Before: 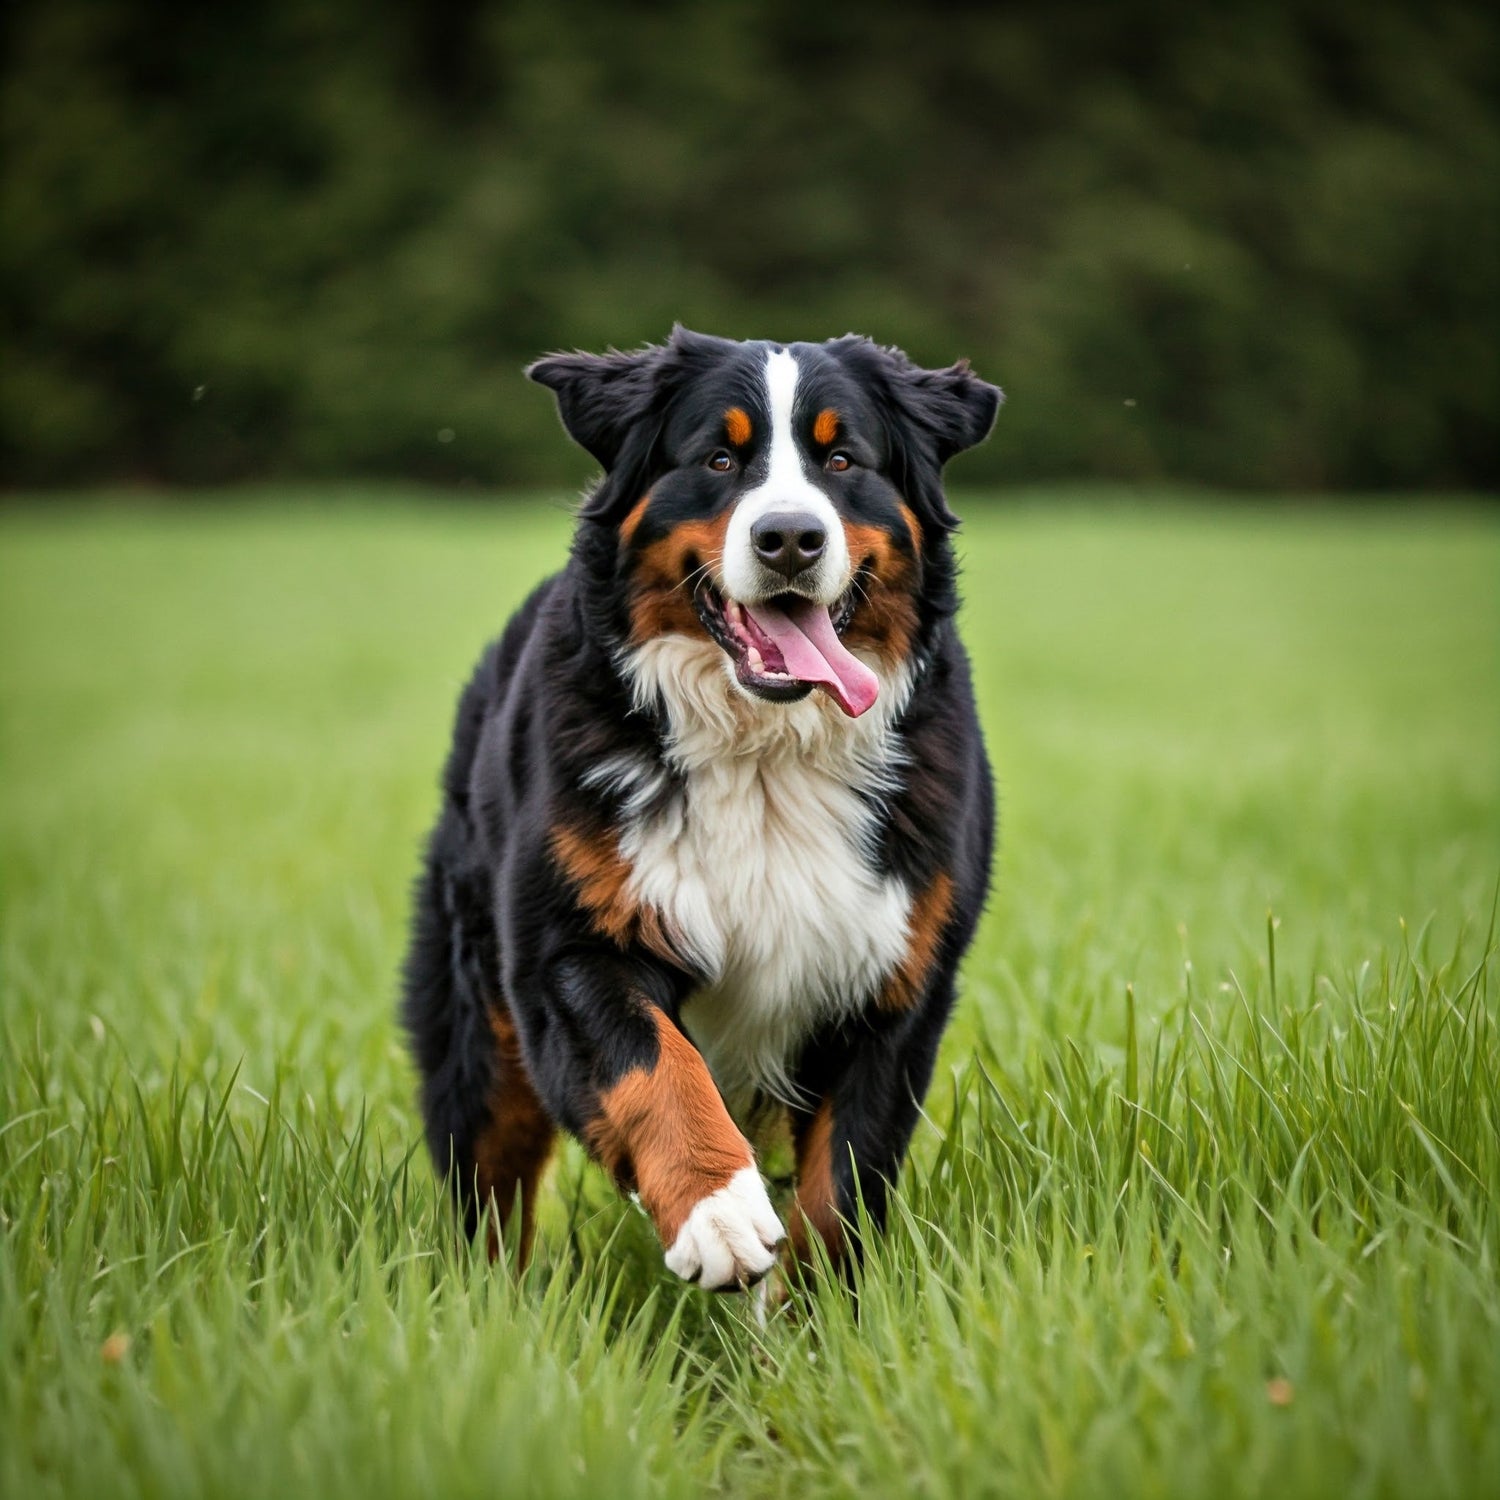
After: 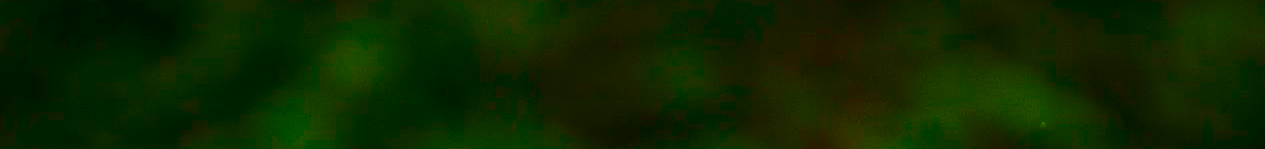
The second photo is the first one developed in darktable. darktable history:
contrast brightness saturation: brightness -0.52
exposure: black level correction 0, exposure 1.35 EV, compensate exposure bias true, compensate highlight preservation false
crop and rotate: left 9.644%, top 9.491%, right 6.021%, bottom 80.509%
color correction: saturation 3
sharpen: on, module defaults
